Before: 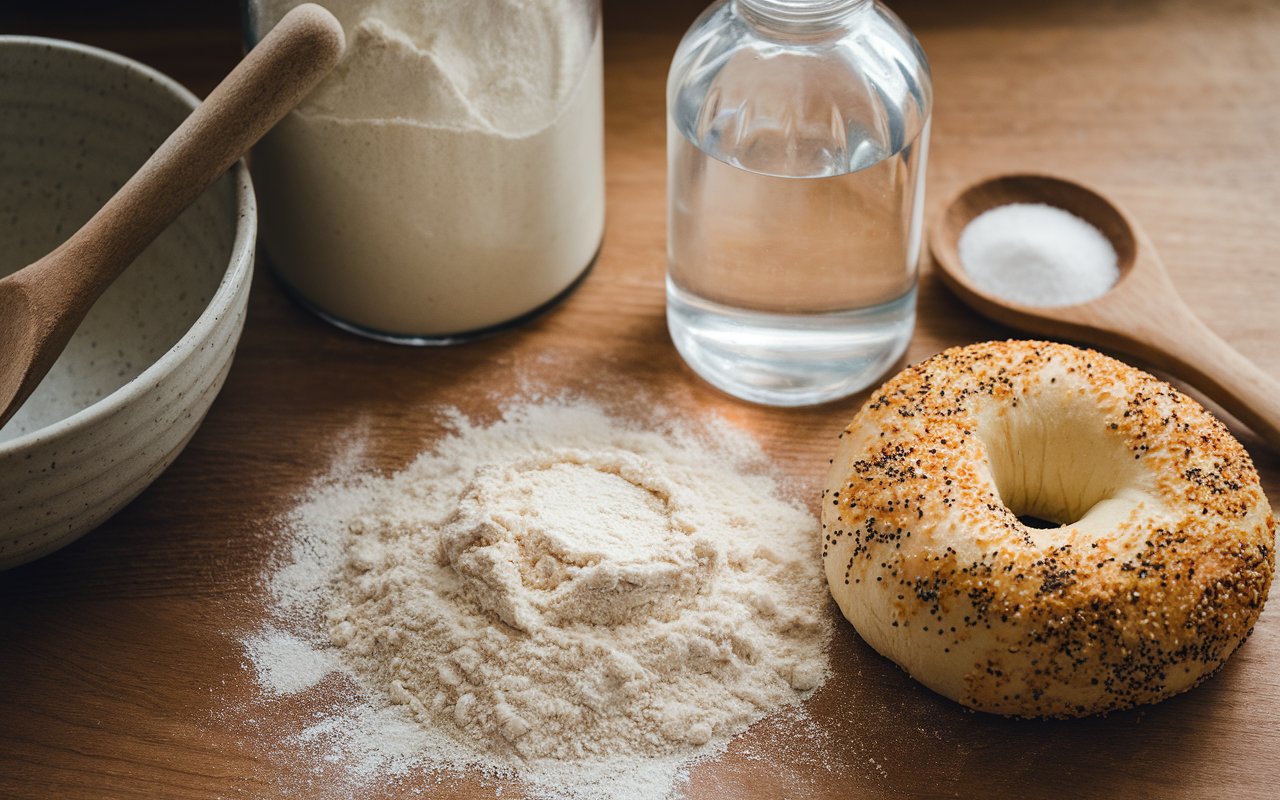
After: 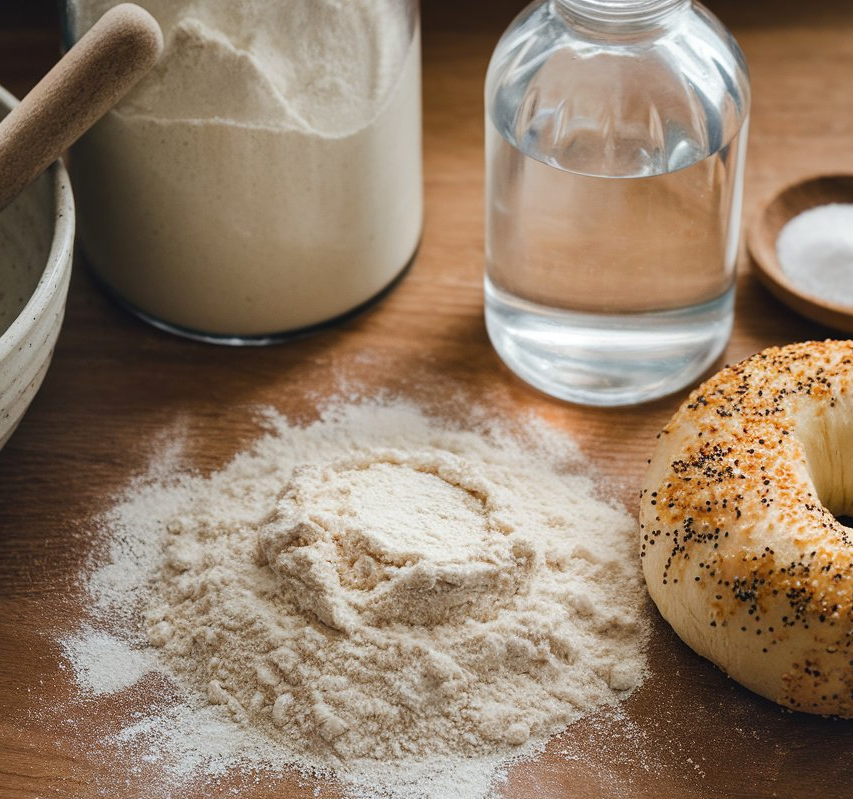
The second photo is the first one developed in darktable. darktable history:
shadows and highlights: soften with gaussian
crop and rotate: left 14.289%, right 19.045%
